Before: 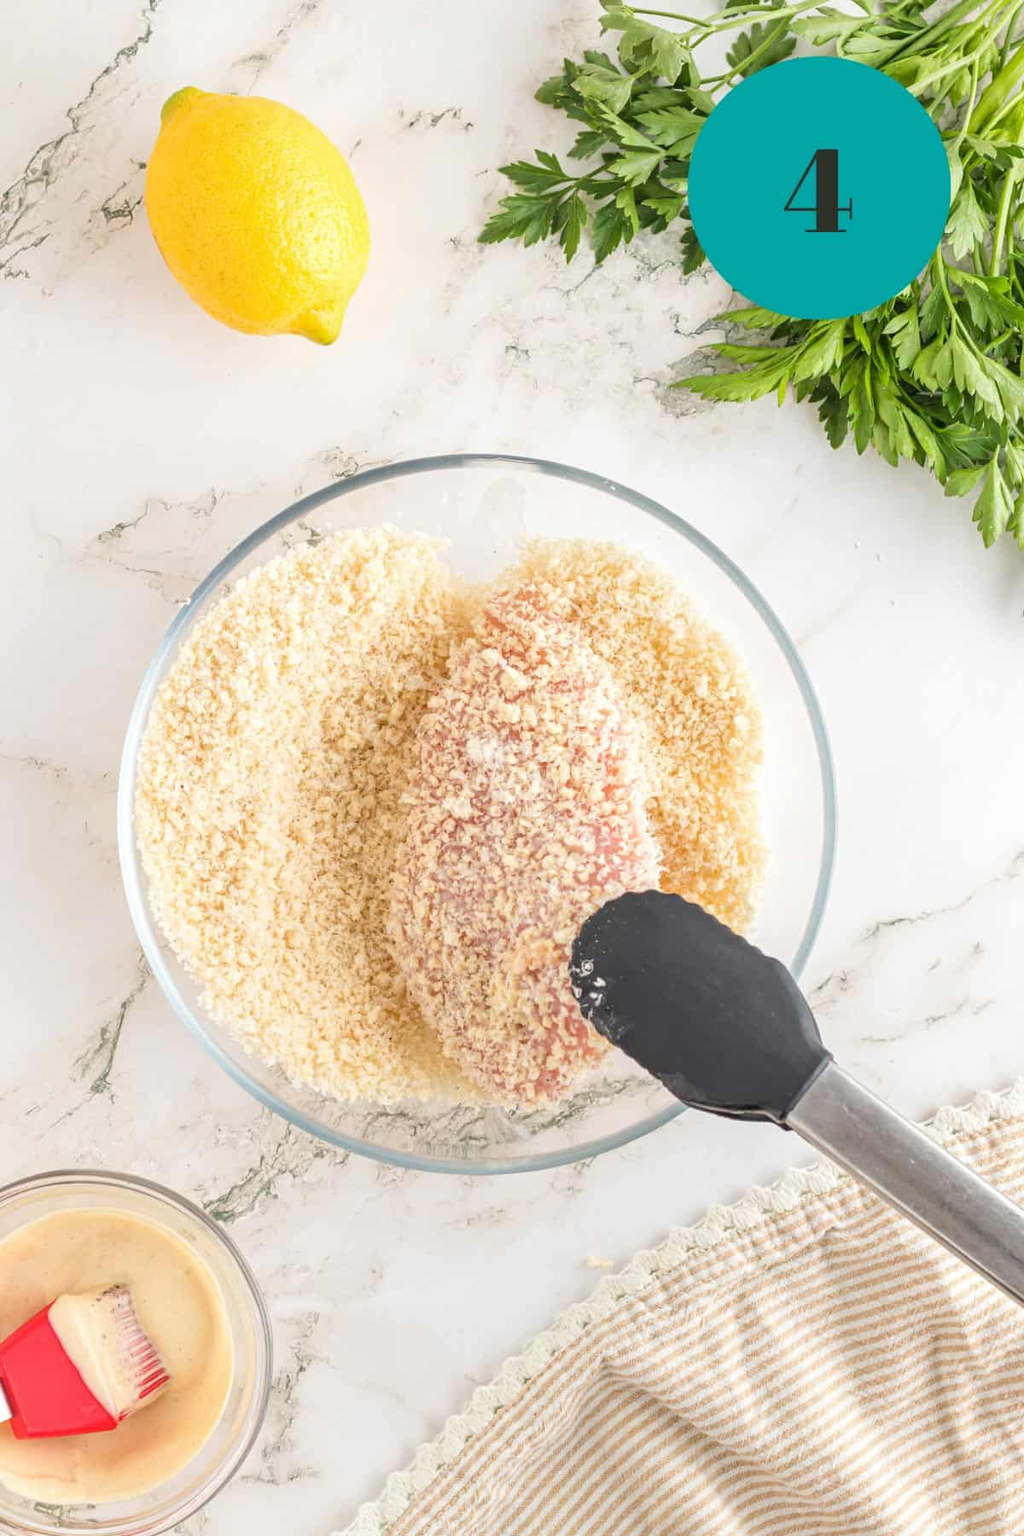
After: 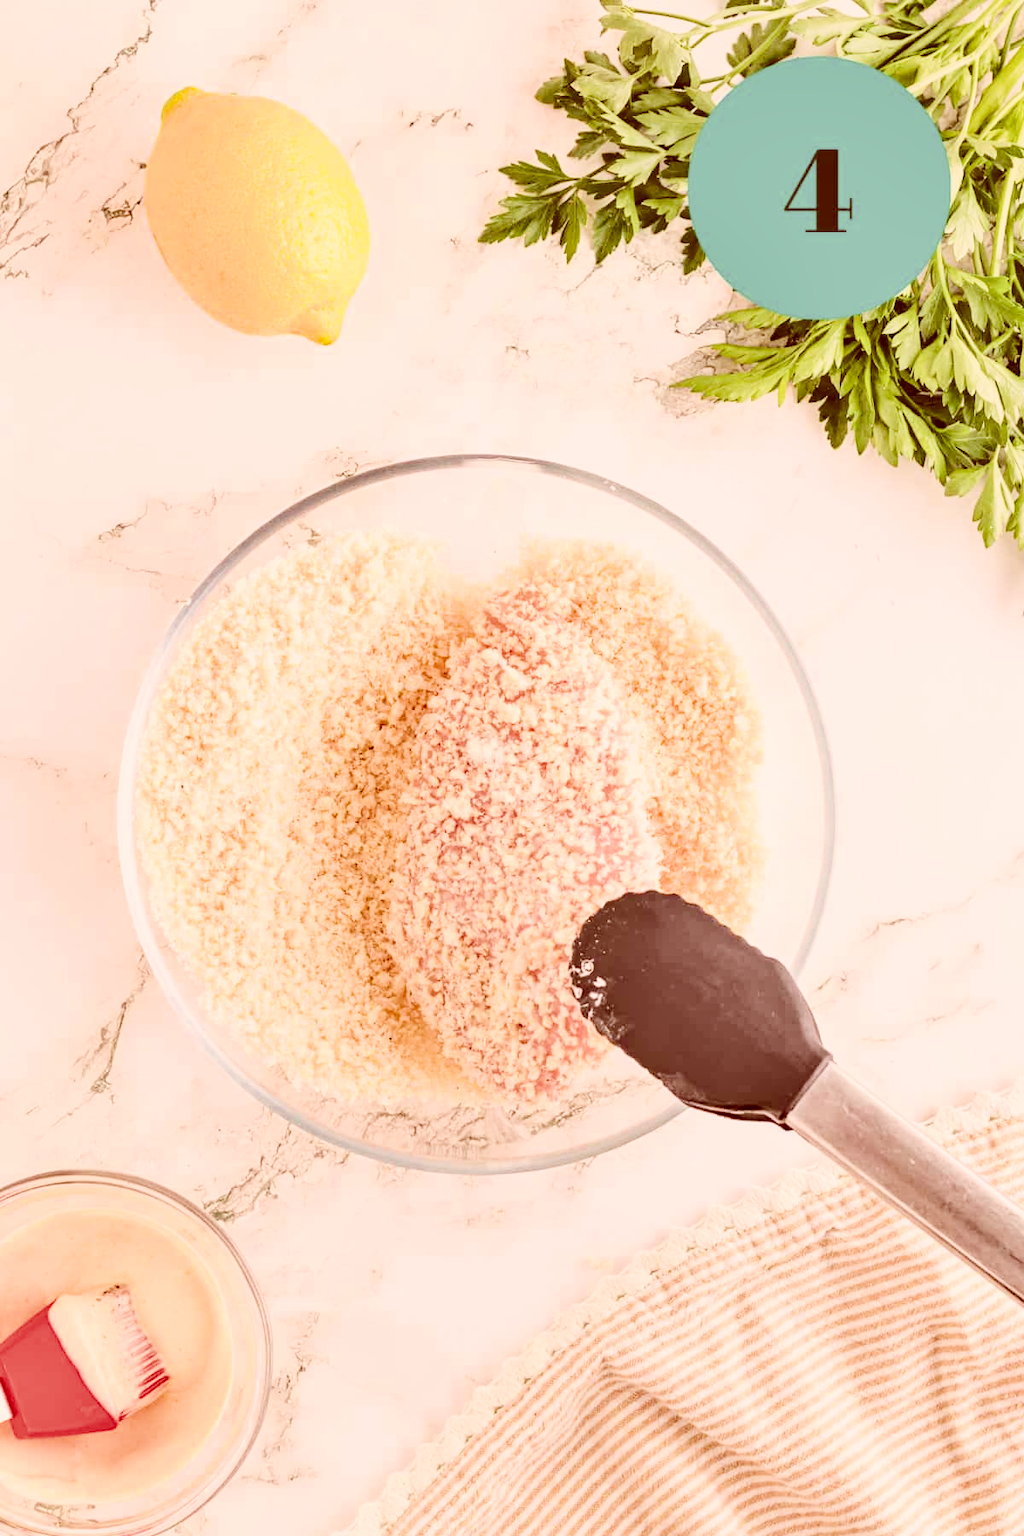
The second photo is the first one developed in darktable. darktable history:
filmic rgb: black relative exposure -7.32 EV, white relative exposure 5.09 EV, hardness 3.2
color correction: highlights a* 9.03, highlights b* 8.71, shadows a* 40, shadows b* 40, saturation 0.8
white balance: emerald 1
exposure: black level correction 0, exposure 1.173 EV, compensate exposure bias true, compensate highlight preservation false
tone equalizer: -8 EV -0.75 EV, -7 EV -0.7 EV, -6 EV -0.6 EV, -5 EV -0.4 EV, -3 EV 0.4 EV, -2 EV 0.6 EV, -1 EV 0.7 EV, +0 EV 0.75 EV, edges refinement/feathering 500, mask exposure compensation -1.57 EV, preserve details no
shadows and highlights: soften with gaussian
